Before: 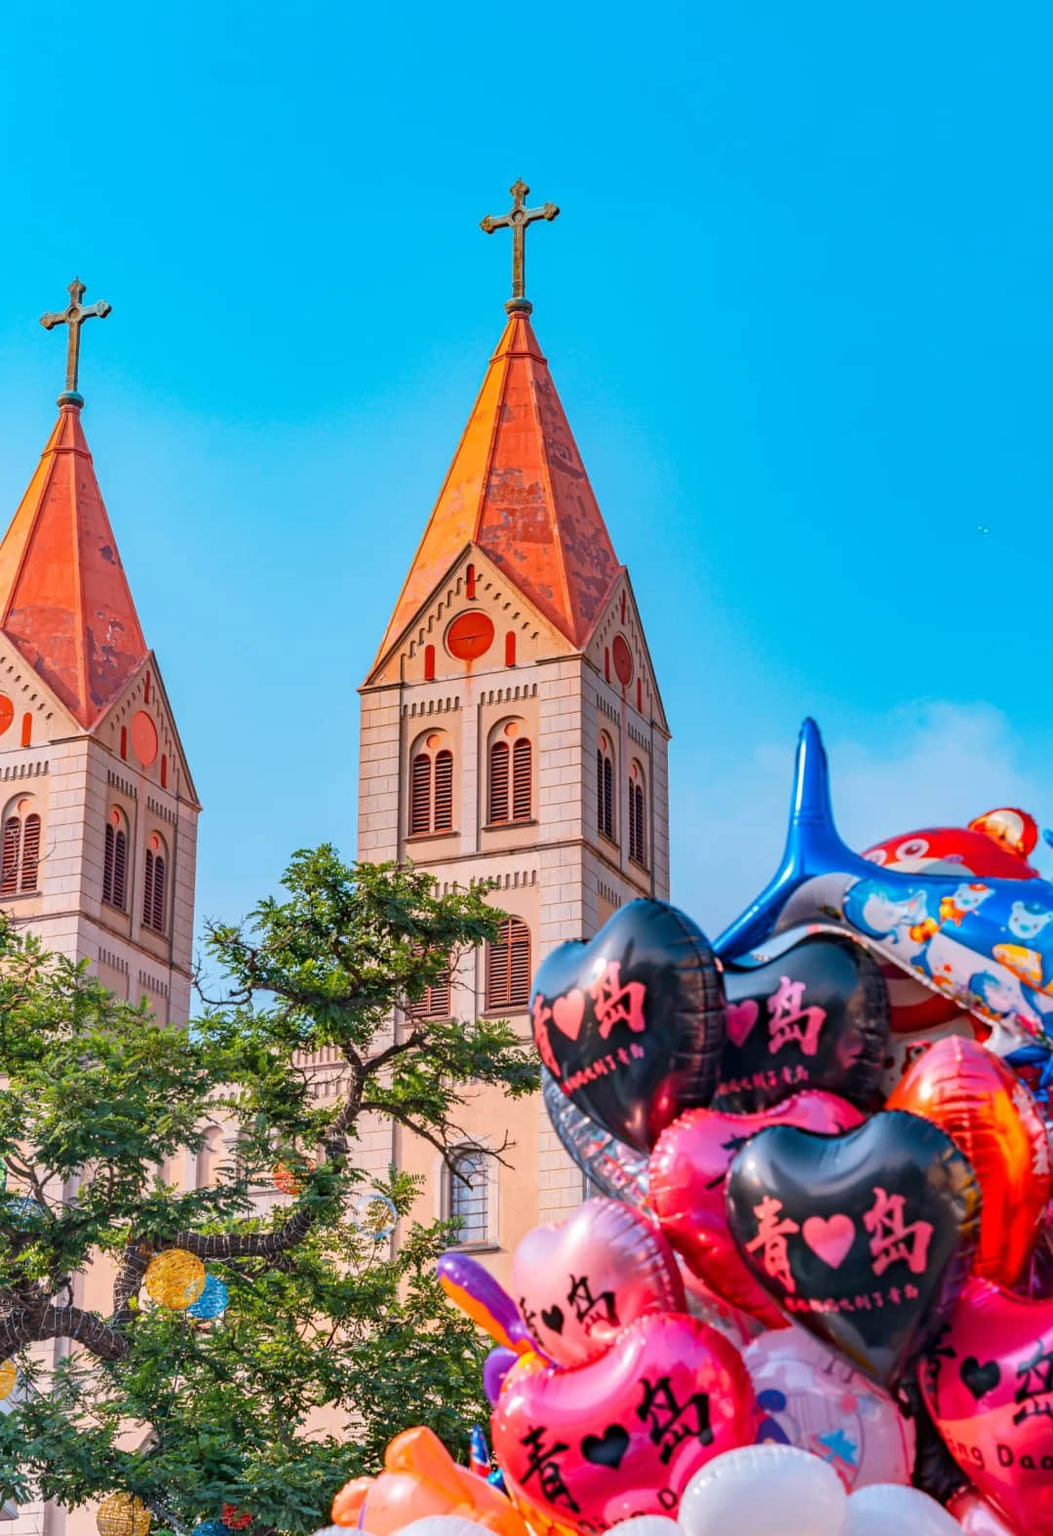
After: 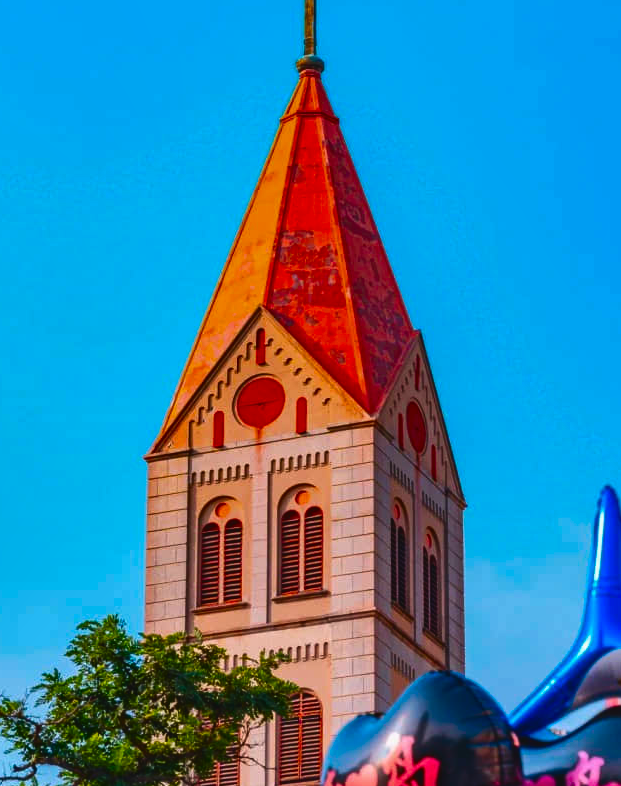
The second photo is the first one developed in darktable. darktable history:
contrast brightness saturation: contrast 0.095, brightness -0.266, saturation 0.15
tone equalizer: mask exposure compensation -0.493 EV
crop: left 20.628%, top 15.899%, right 21.872%, bottom 34.16%
shadows and highlights: highlights color adjustment 32.68%, soften with gaussian
color balance rgb: global offset › luminance 1.973%, linear chroma grading › global chroma 15.602%, perceptual saturation grading › global saturation 9.898%, perceptual brilliance grading › global brilliance -1.672%, perceptual brilliance grading › highlights -0.537%, perceptual brilliance grading › mid-tones -0.887%, perceptual brilliance grading › shadows -1.796%, global vibrance 20%
